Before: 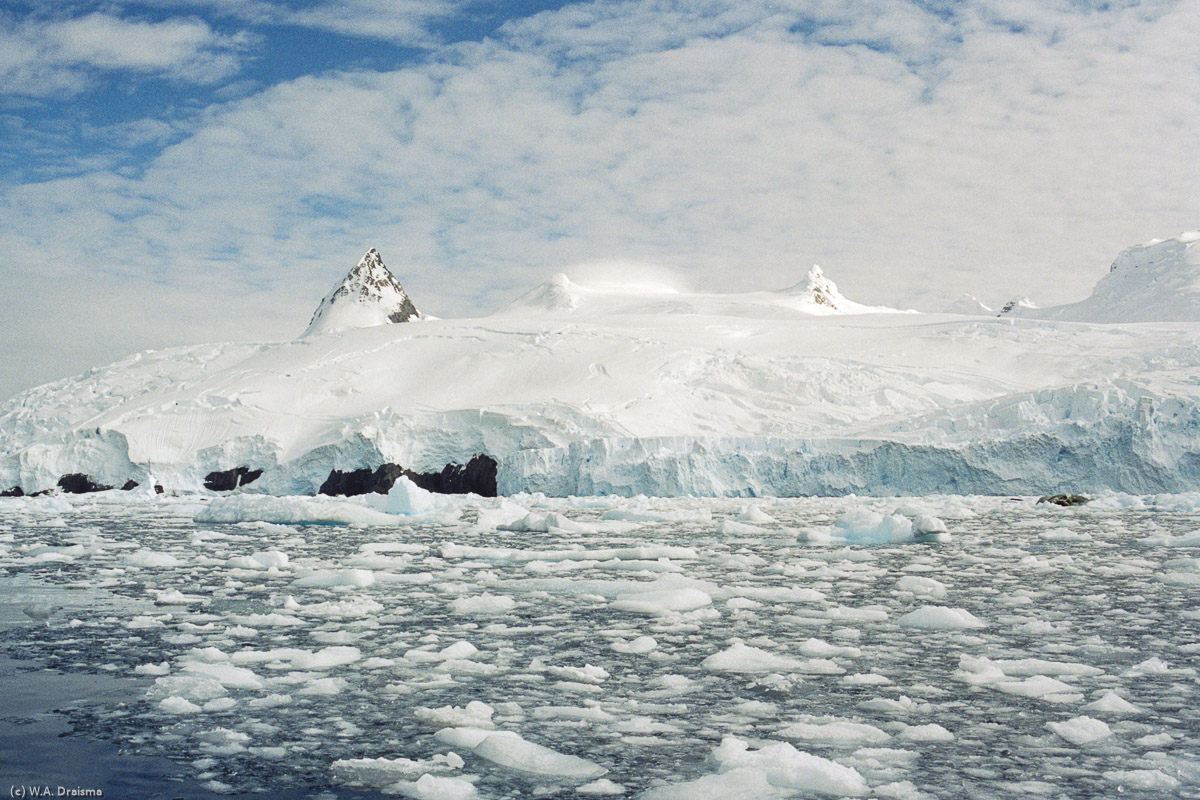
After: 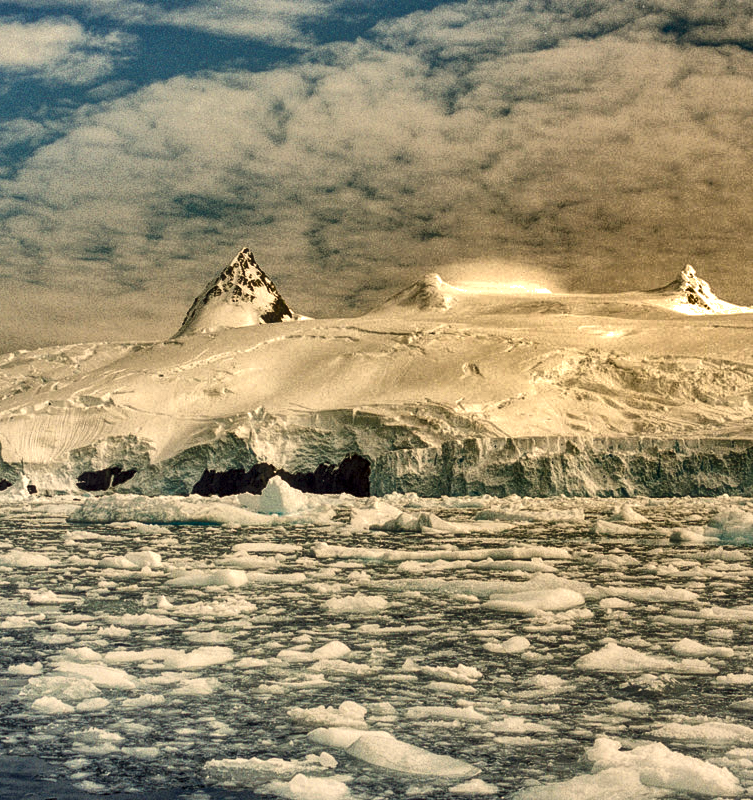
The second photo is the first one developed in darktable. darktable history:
white balance: red 1.123, blue 0.83
local contrast: highlights 100%, shadows 100%, detail 200%, midtone range 0.2
shadows and highlights: shadows 19.13, highlights -83.41, soften with gaussian
crop: left 10.644%, right 26.528%
